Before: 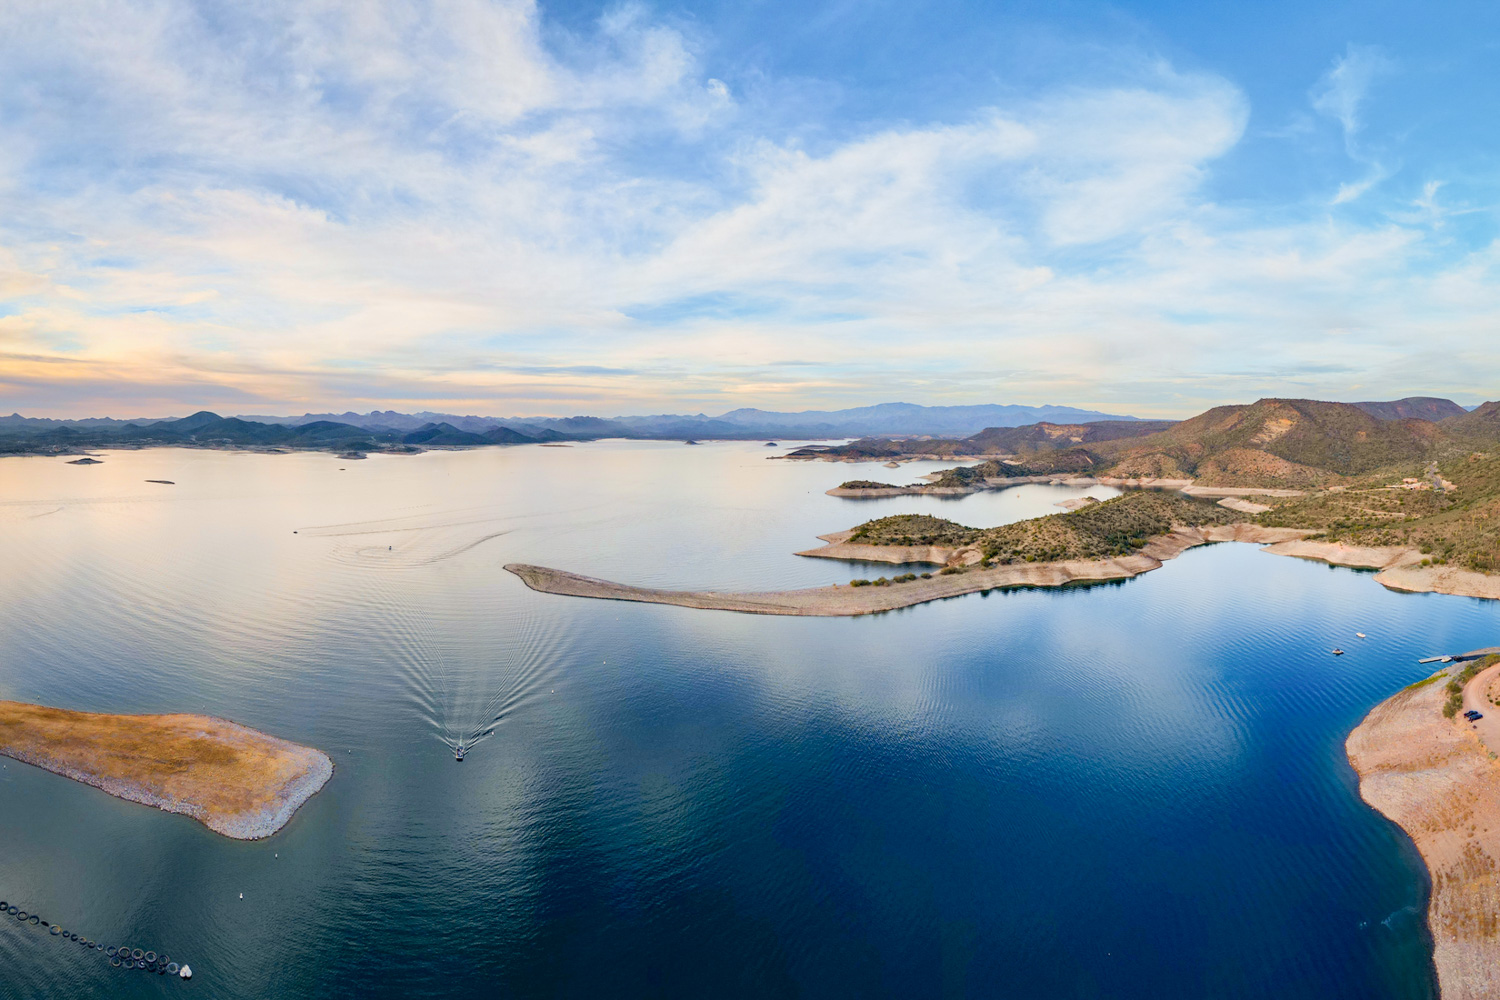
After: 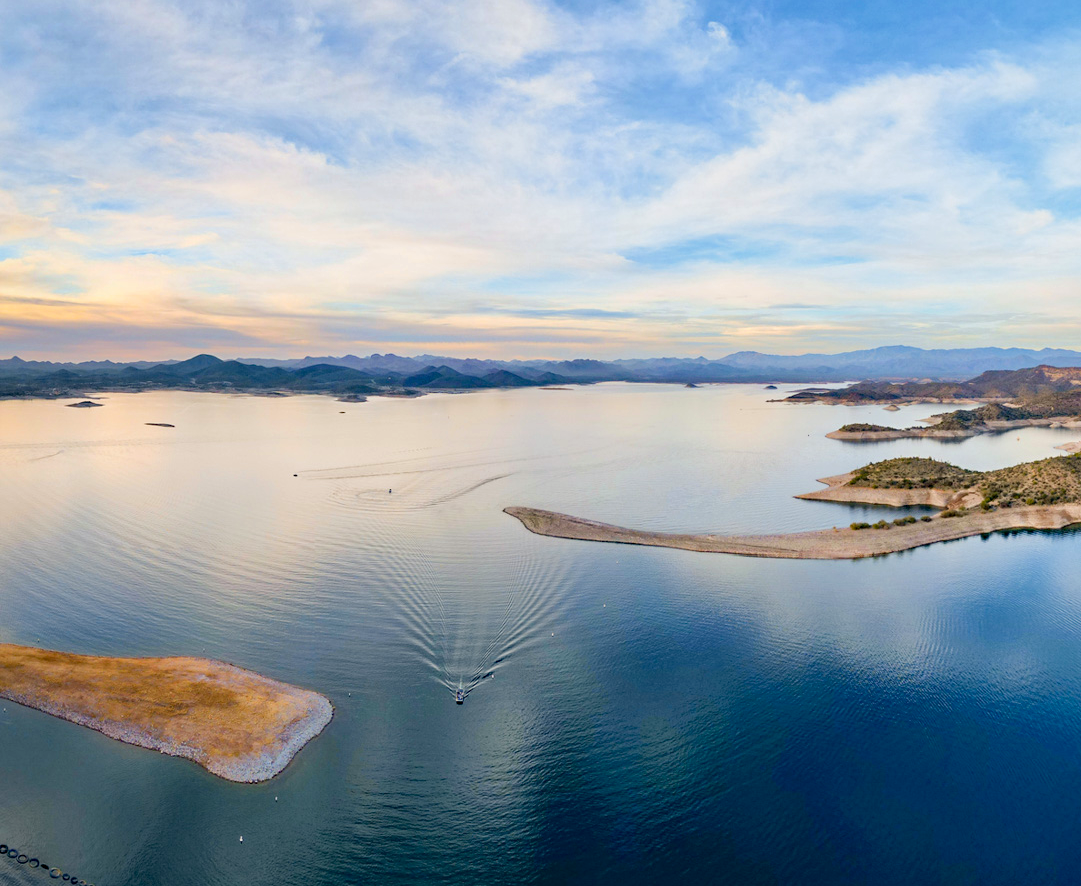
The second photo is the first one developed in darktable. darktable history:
haze removal: compatibility mode true, adaptive false
crop: top 5.751%, right 27.888%, bottom 5.596%
